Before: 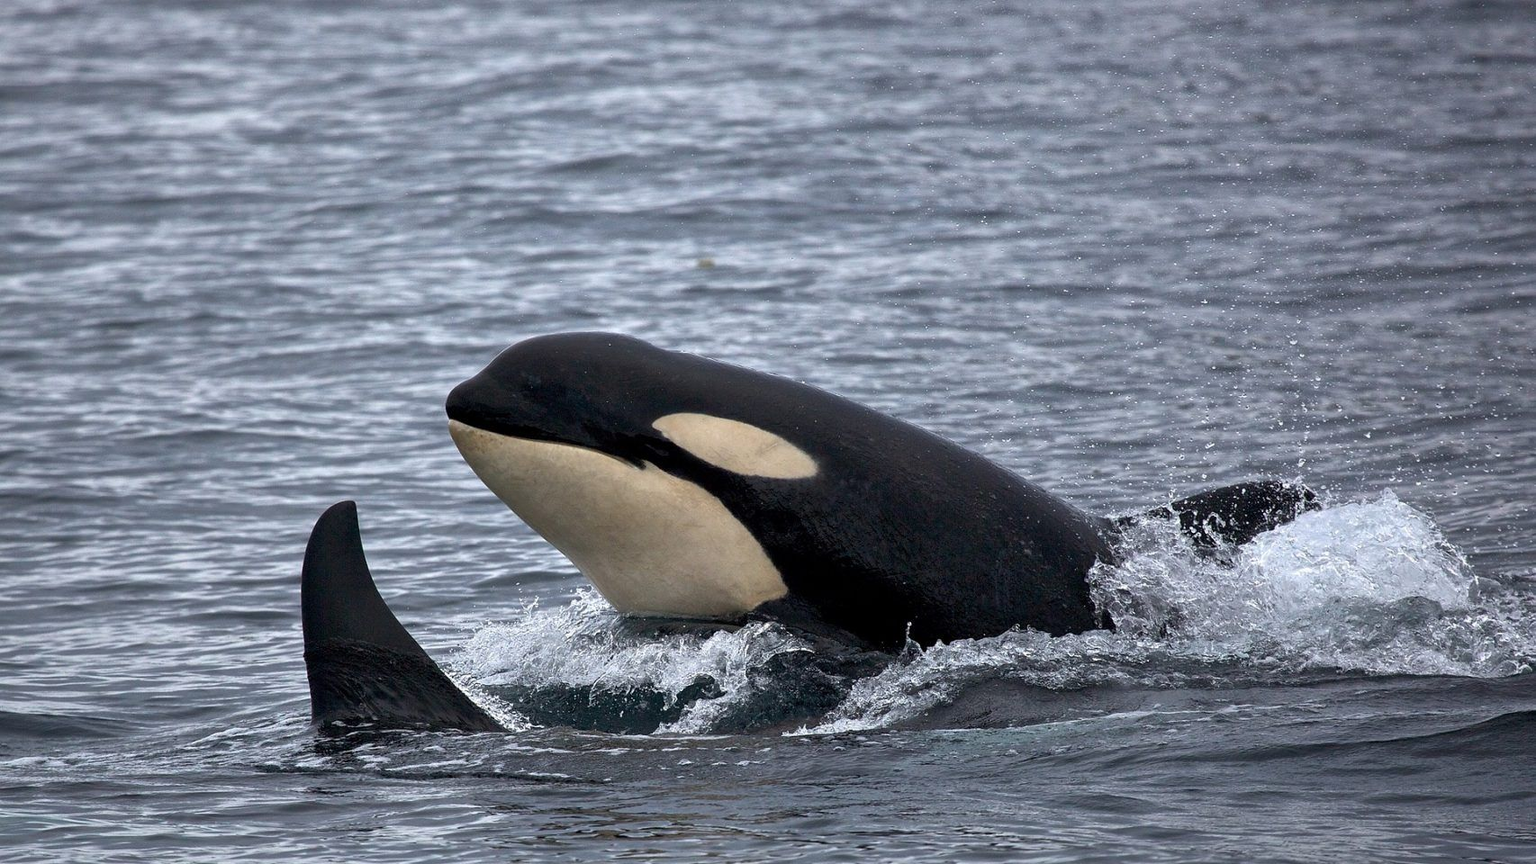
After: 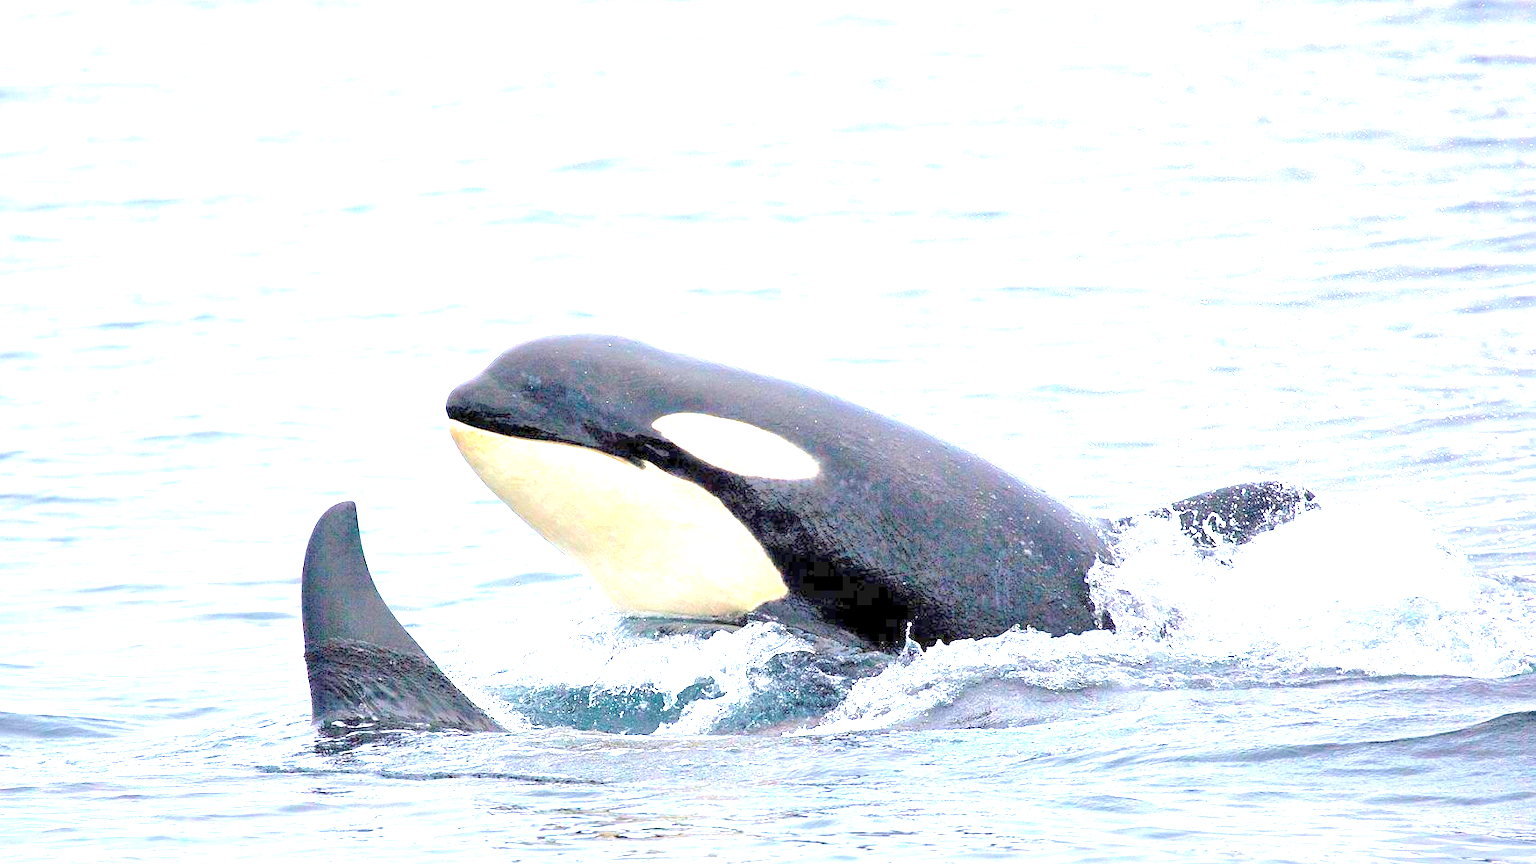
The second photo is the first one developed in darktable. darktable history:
color balance rgb: linear chroma grading › global chroma 22.509%, perceptual saturation grading › global saturation 0.948%, global vibrance 20%
contrast brightness saturation: brightness 0.282
tone equalizer: on, module defaults
exposure: exposure 3.075 EV, compensate highlight preservation false
